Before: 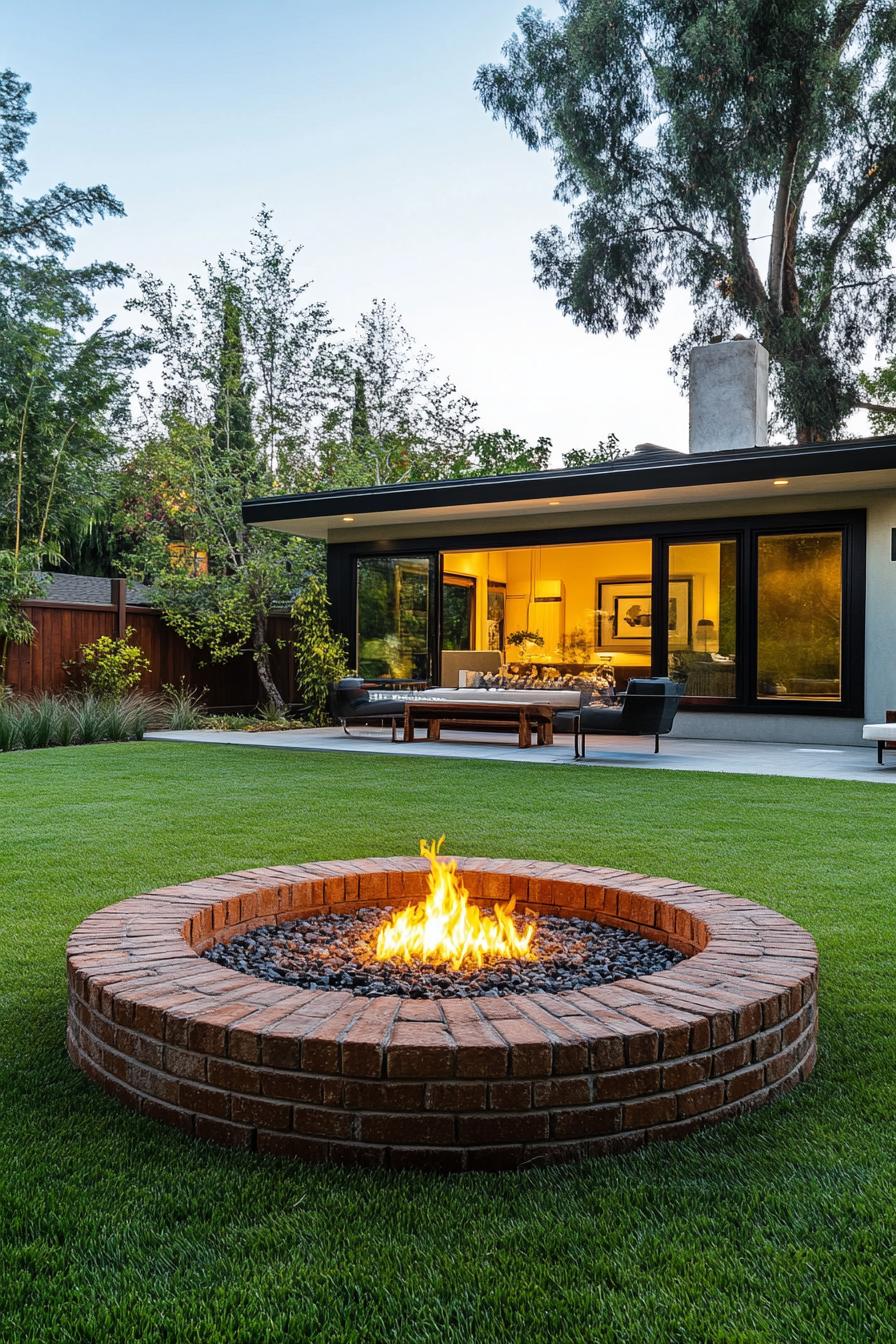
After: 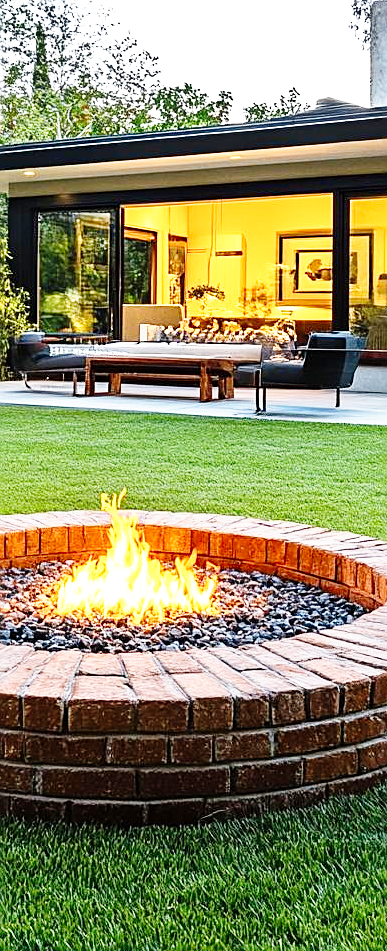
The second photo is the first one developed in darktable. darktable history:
shadows and highlights: shadows 43.81, white point adjustment -1.33, soften with gaussian
sharpen: on, module defaults
crop: left 35.641%, top 25.747%, right 20.18%, bottom 3.439%
base curve: curves: ch0 [(0, 0) (0.008, 0.007) (0.022, 0.029) (0.048, 0.089) (0.092, 0.197) (0.191, 0.399) (0.275, 0.534) (0.357, 0.65) (0.477, 0.78) (0.542, 0.833) (0.799, 0.973) (1, 1)], preserve colors none
exposure: exposure 0.76 EV, compensate highlight preservation false
